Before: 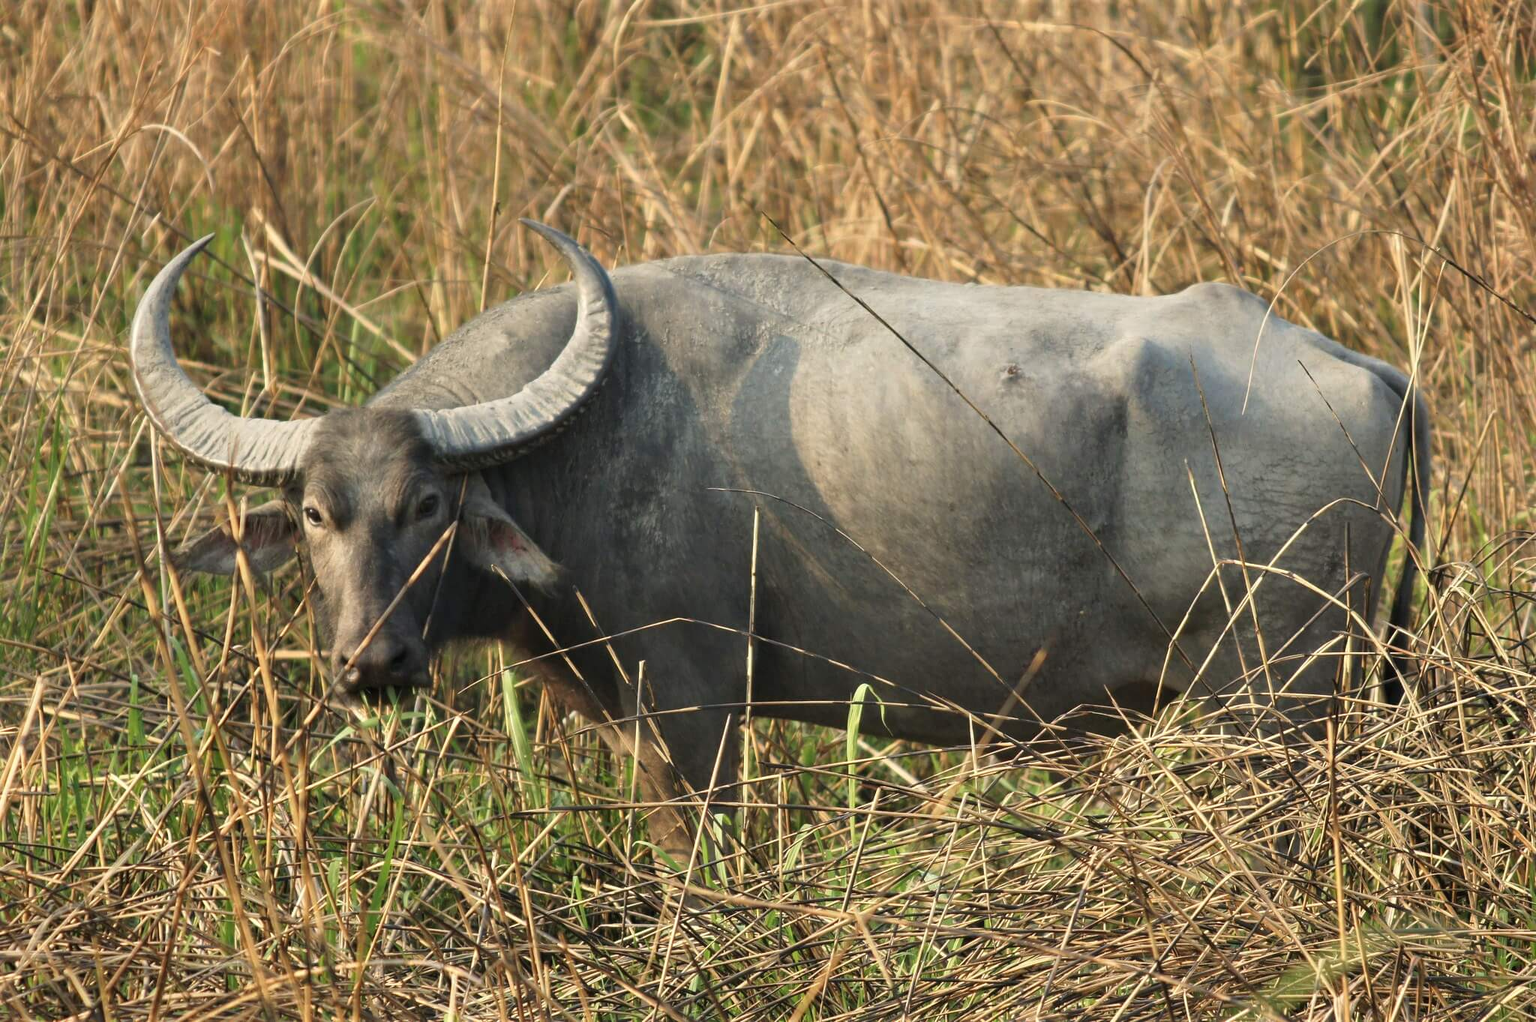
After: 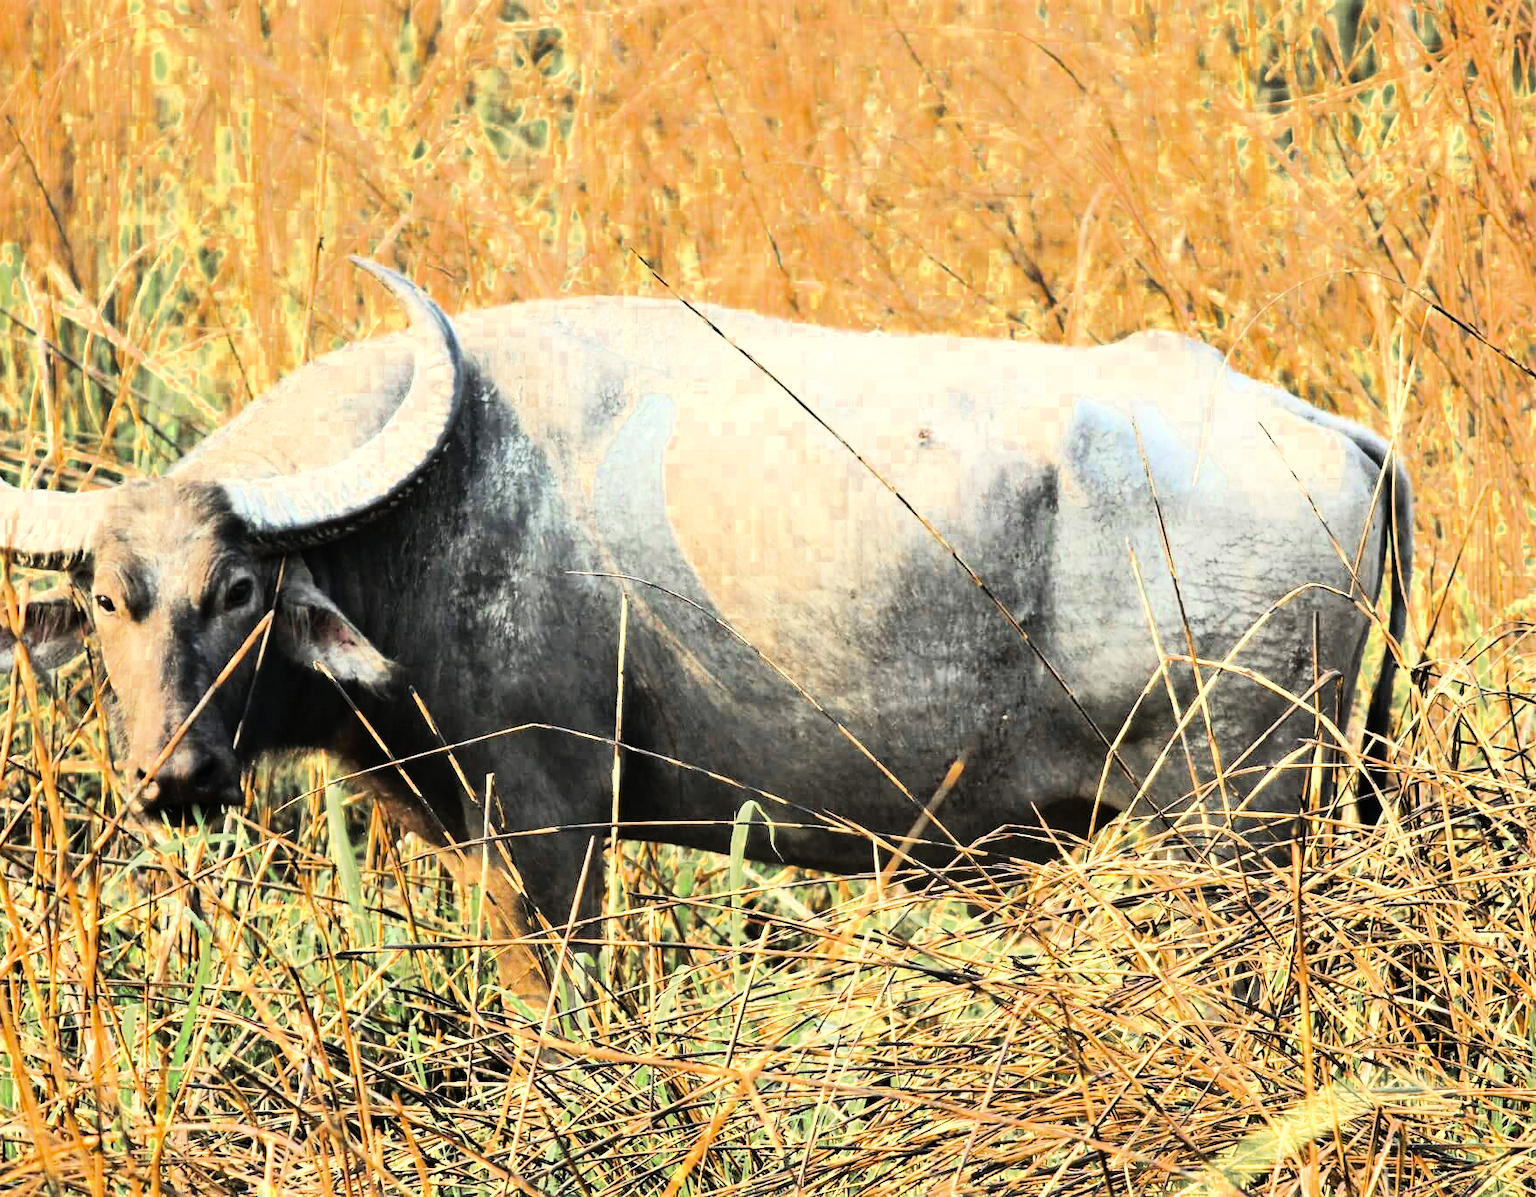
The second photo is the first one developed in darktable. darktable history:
crop and rotate: left 14.584%
exposure: black level correction 0, exposure 0.5 EV, compensate exposure bias true, compensate highlight preservation false
rgb curve: curves: ch0 [(0, 0) (0.21, 0.15) (0.24, 0.21) (0.5, 0.75) (0.75, 0.96) (0.89, 0.99) (1, 1)]; ch1 [(0, 0.02) (0.21, 0.13) (0.25, 0.2) (0.5, 0.67) (0.75, 0.9) (0.89, 0.97) (1, 1)]; ch2 [(0, 0.02) (0.21, 0.13) (0.25, 0.2) (0.5, 0.67) (0.75, 0.9) (0.89, 0.97) (1, 1)], compensate middle gray true
color zones: curves: ch0 [(0.11, 0.396) (0.195, 0.36) (0.25, 0.5) (0.303, 0.412) (0.357, 0.544) (0.75, 0.5) (0.967, 0.328)]; ch1 [(0, 0.468) (0.112, 0.512) (0.202, 0.6) (0.25, 0.5) (0.307, 0.352) (0.357, 0.544) (0.75, 0.5) (0.963, 0.524)]
tone equalizer: -8 EV -0.417 EV, -7 EV -0.389 EV, -6 EV -0.333 EV, -5 EV -0.222 EV, -3 EV 0.222 EV, -2 EV 0.333 EV, -1 EV 0.389 EV, +0 EV 0.417 EV, edges refinement/feathering 500, mask exposure compensation -1.57 EV, preserve details no
